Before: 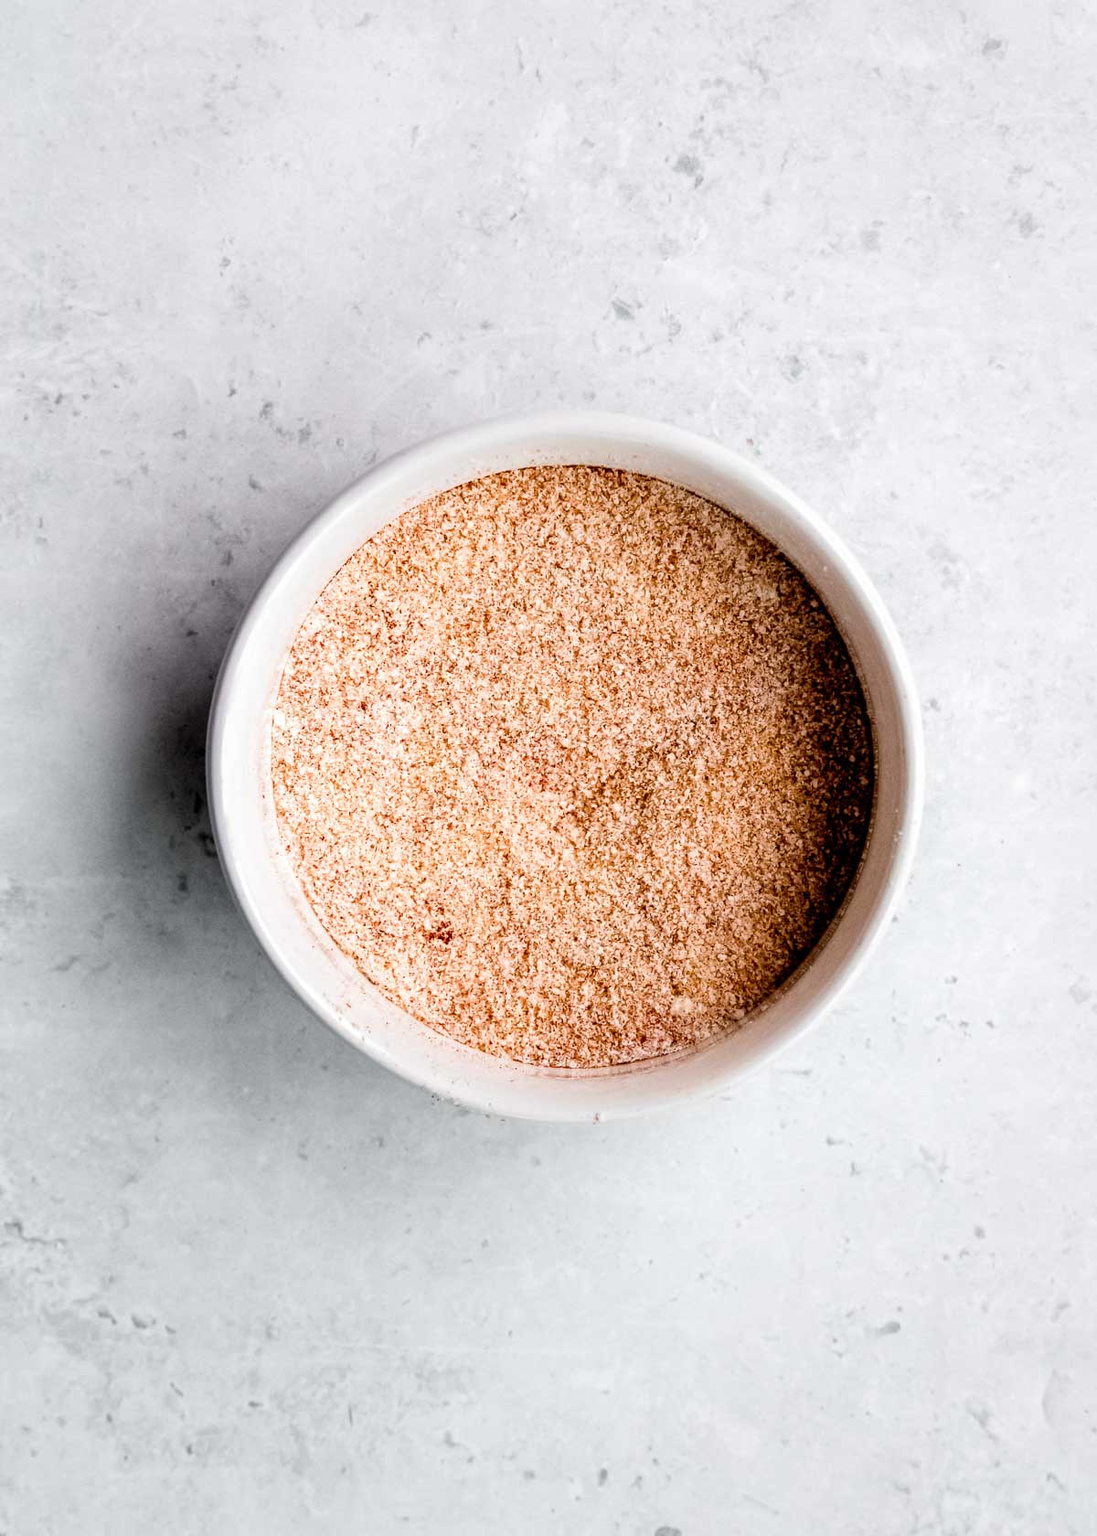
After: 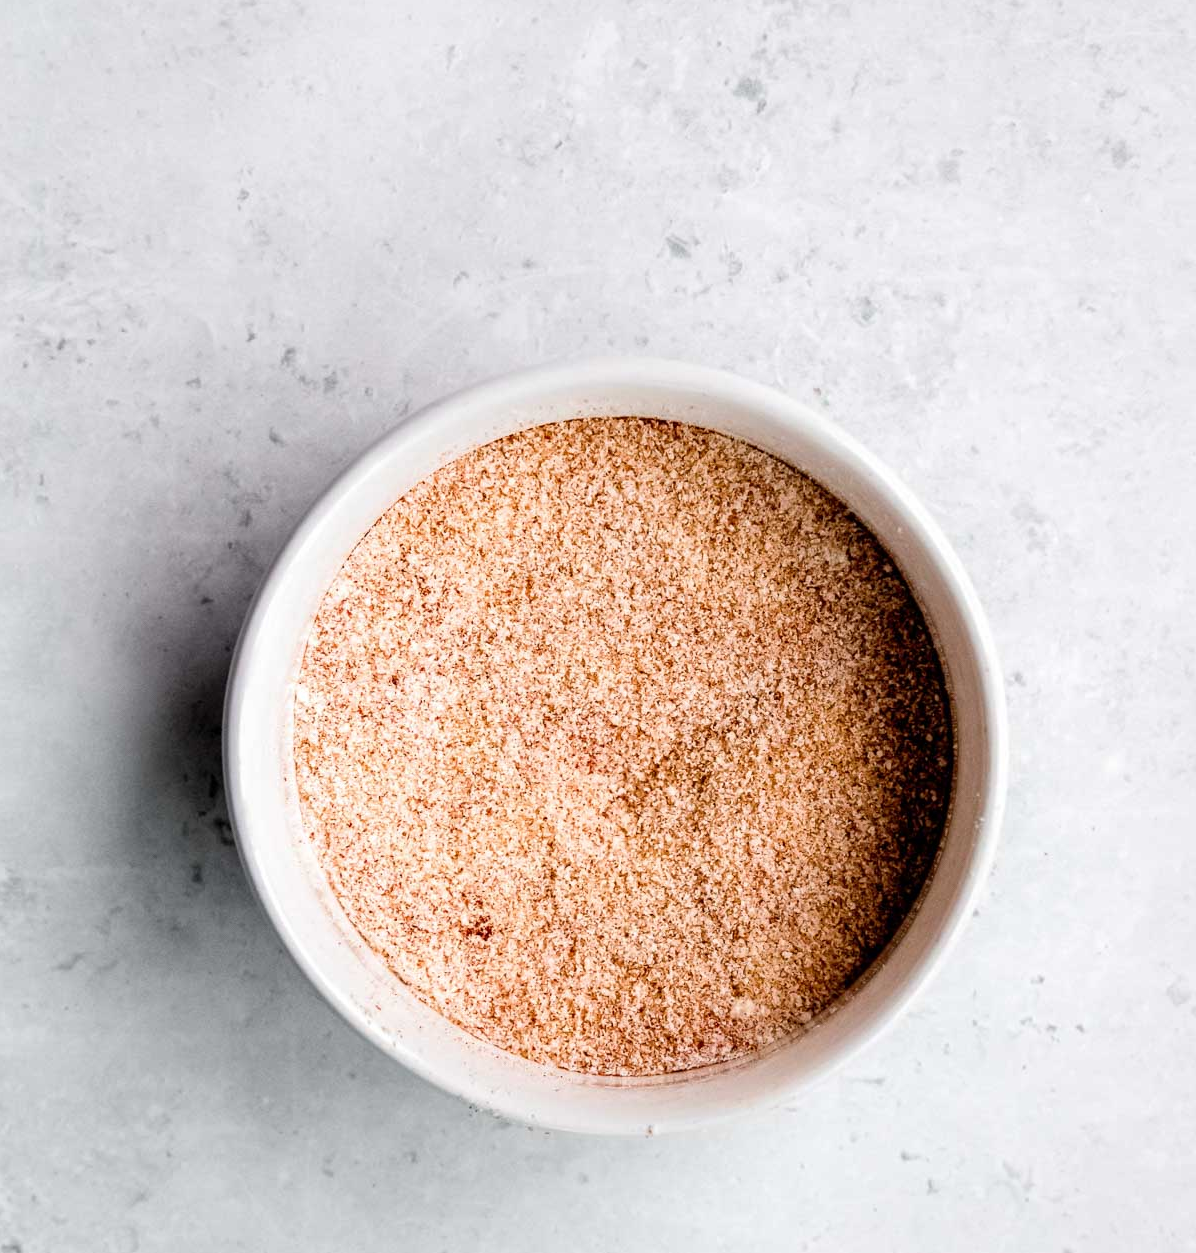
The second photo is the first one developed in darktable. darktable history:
crop: left 0.274%, top 5.512%, bottom 19.868%
